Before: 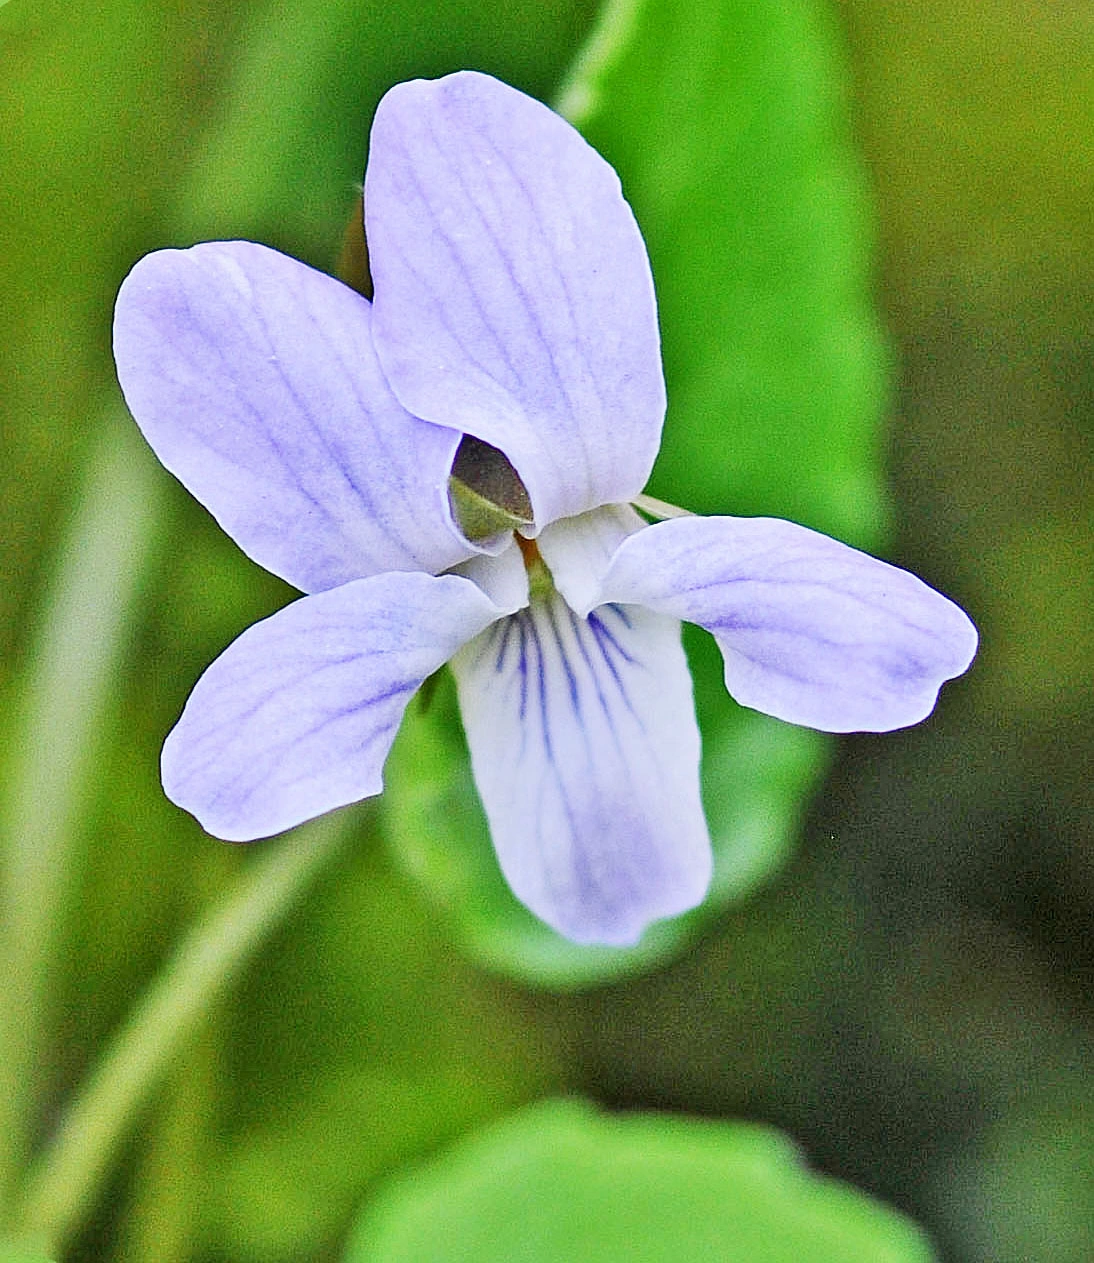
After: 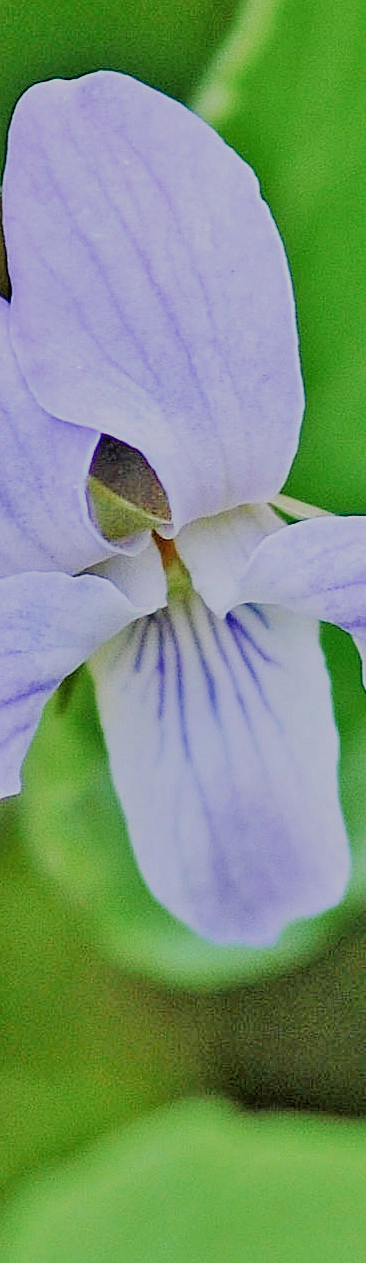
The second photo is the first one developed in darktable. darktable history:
crop: left 33.093%, right 33.367%
velvia: on, module defaults
filmic rgb: black relative exposure -6.59 EV, white relative exposure 4.74 EV, threshold 3.03 EV, hardness 3.14, contrast 0.801, iterations of high-quality reconstruction 0, enable highlight reconstruction true
